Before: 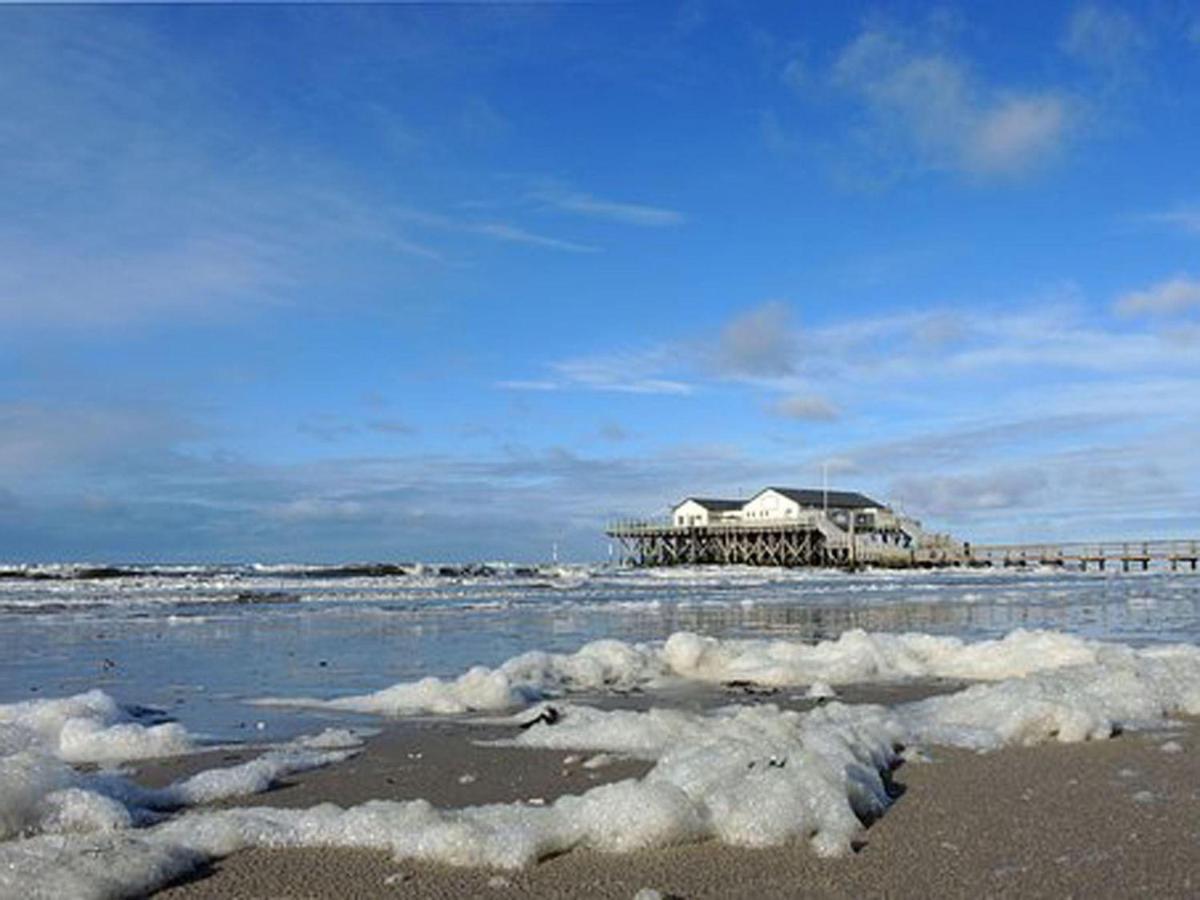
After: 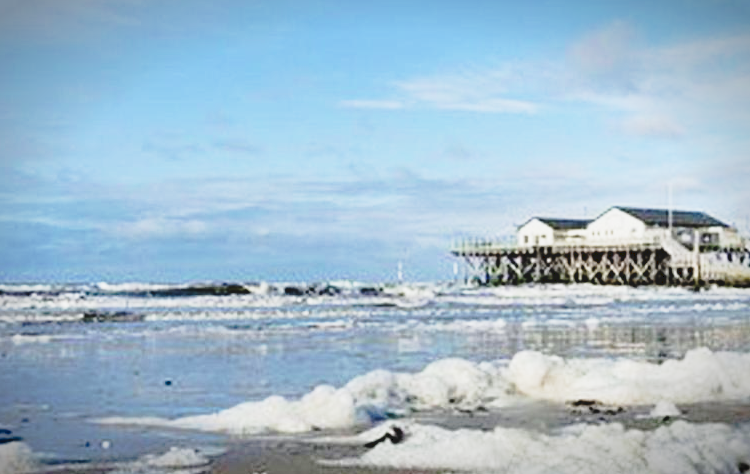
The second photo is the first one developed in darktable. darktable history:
base curve: curves: ch0 [(0, 0) (0.088, 0.125) (0.176, 0.251) (0.354, 0.501) (0.613, 0.749) (1, 0.877)], preserve colors none
vignetting: fall-off start 86.75%, brightness -0.57, saturation 0, automatic ratio true
crop: left 12.924%, top 31.318%, right 24.544%, bottom 15.697%
tone curve: curves: ch0 [(0, 0) (0.003, 0.085) (0.011, 0.086) (0.025, 0.086) (0.044, 0.088) (0.069, 0.093) (0.1, 0.102) (0.136, 0.12) (0.177, 0.157) (0.224, 0.203) (0.277, 0.277) (0.335, 0.36) (0.399, 0.463) (0.468, 0.559) (0.543, 0.626) (0.623, 0.703) (0.709, 0.789) (0.801, 0.869) (0.898, 0.927) (1, 1)], preserve colors none
